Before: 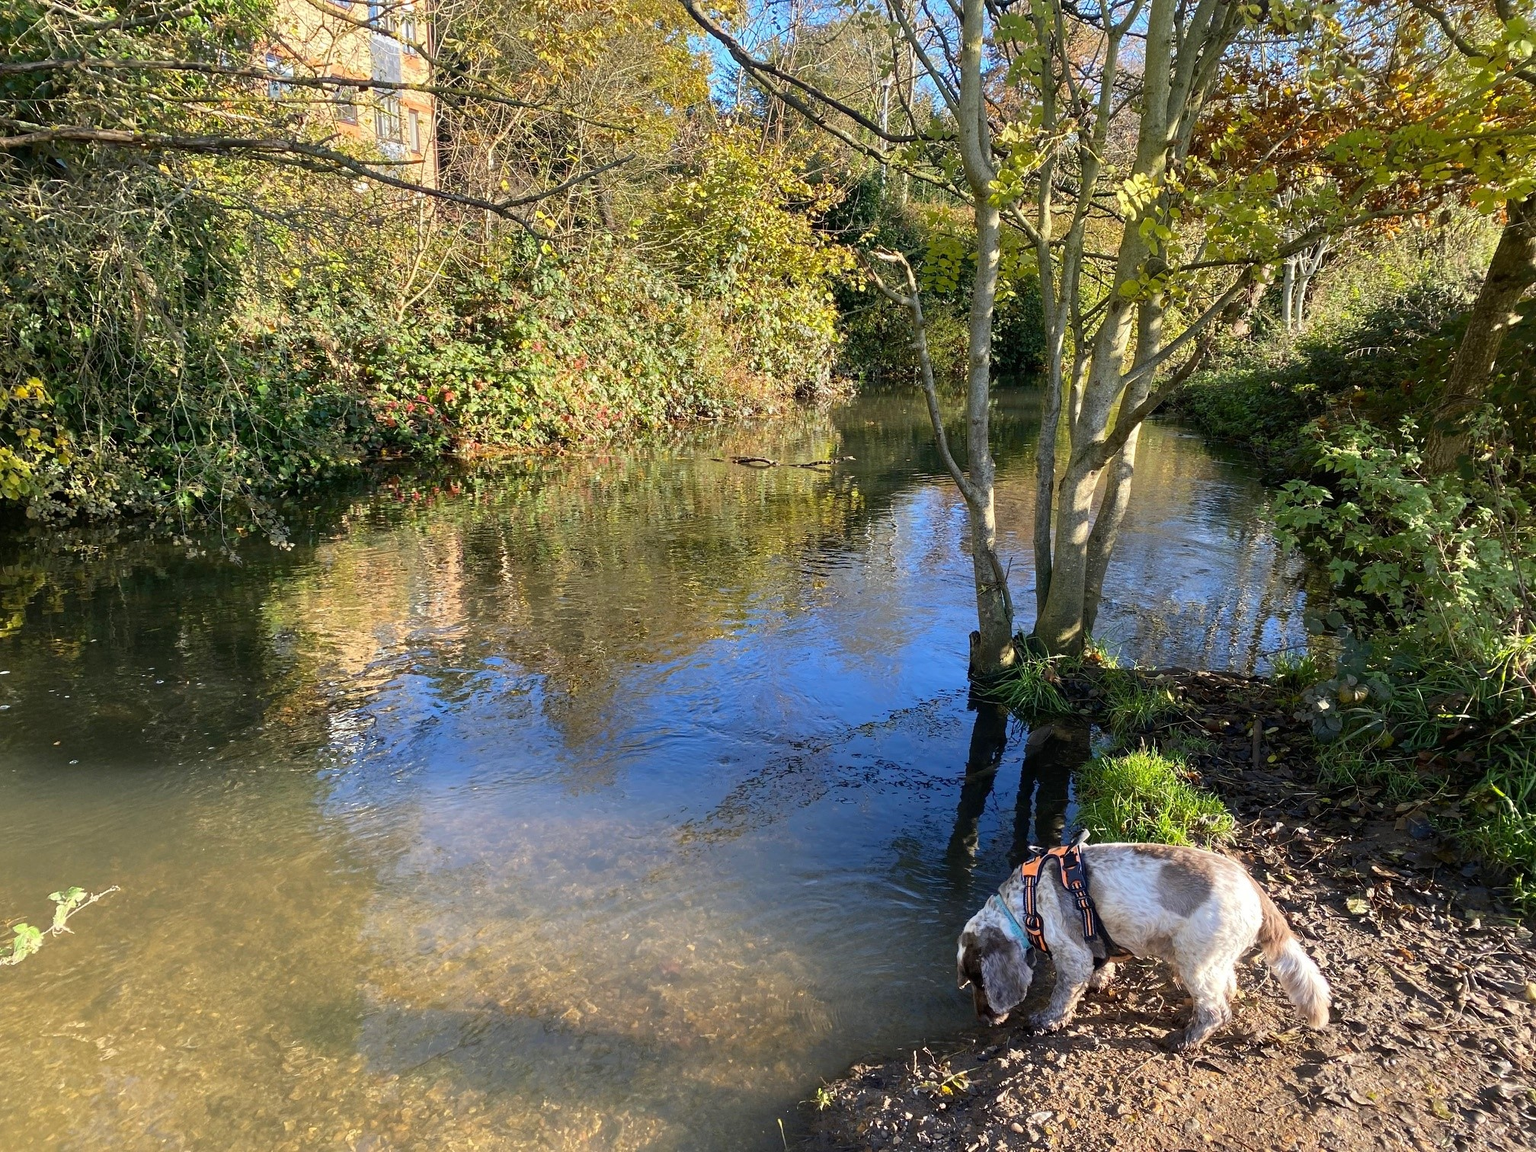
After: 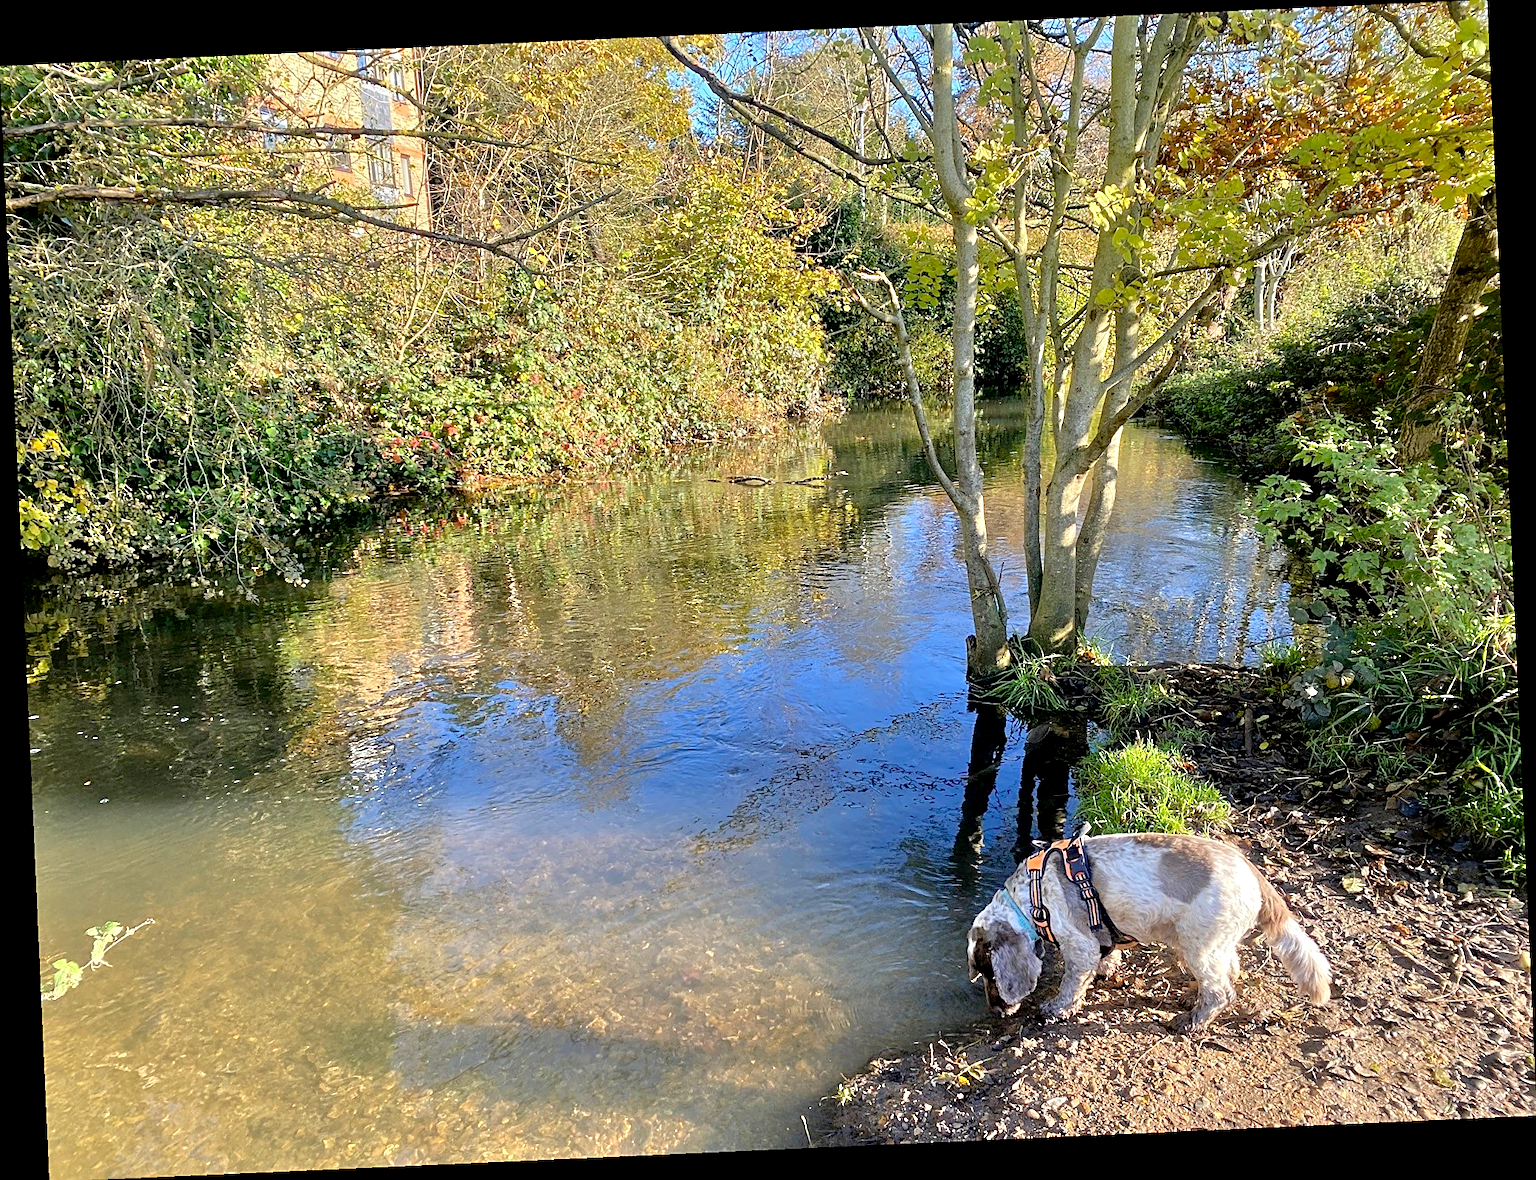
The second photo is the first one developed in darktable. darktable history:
sharpen: on, module defaults
tone equalizer: -7 EV 0.15 EV, -6 EV 0.6 EV, -5 EV 1.15 EV, -4 EV 1.33 EV, -3 EV 1.15 EV, -2 EV 0.6 EV, -1 EV 0.15 EV, mask exposure compensation -0.5 EV
exposure: black level correction 0.005, exposure 0.001 EV, compensate highlight preservation false
rotate and perspective: rotation -2.56°, automatic cropping off
